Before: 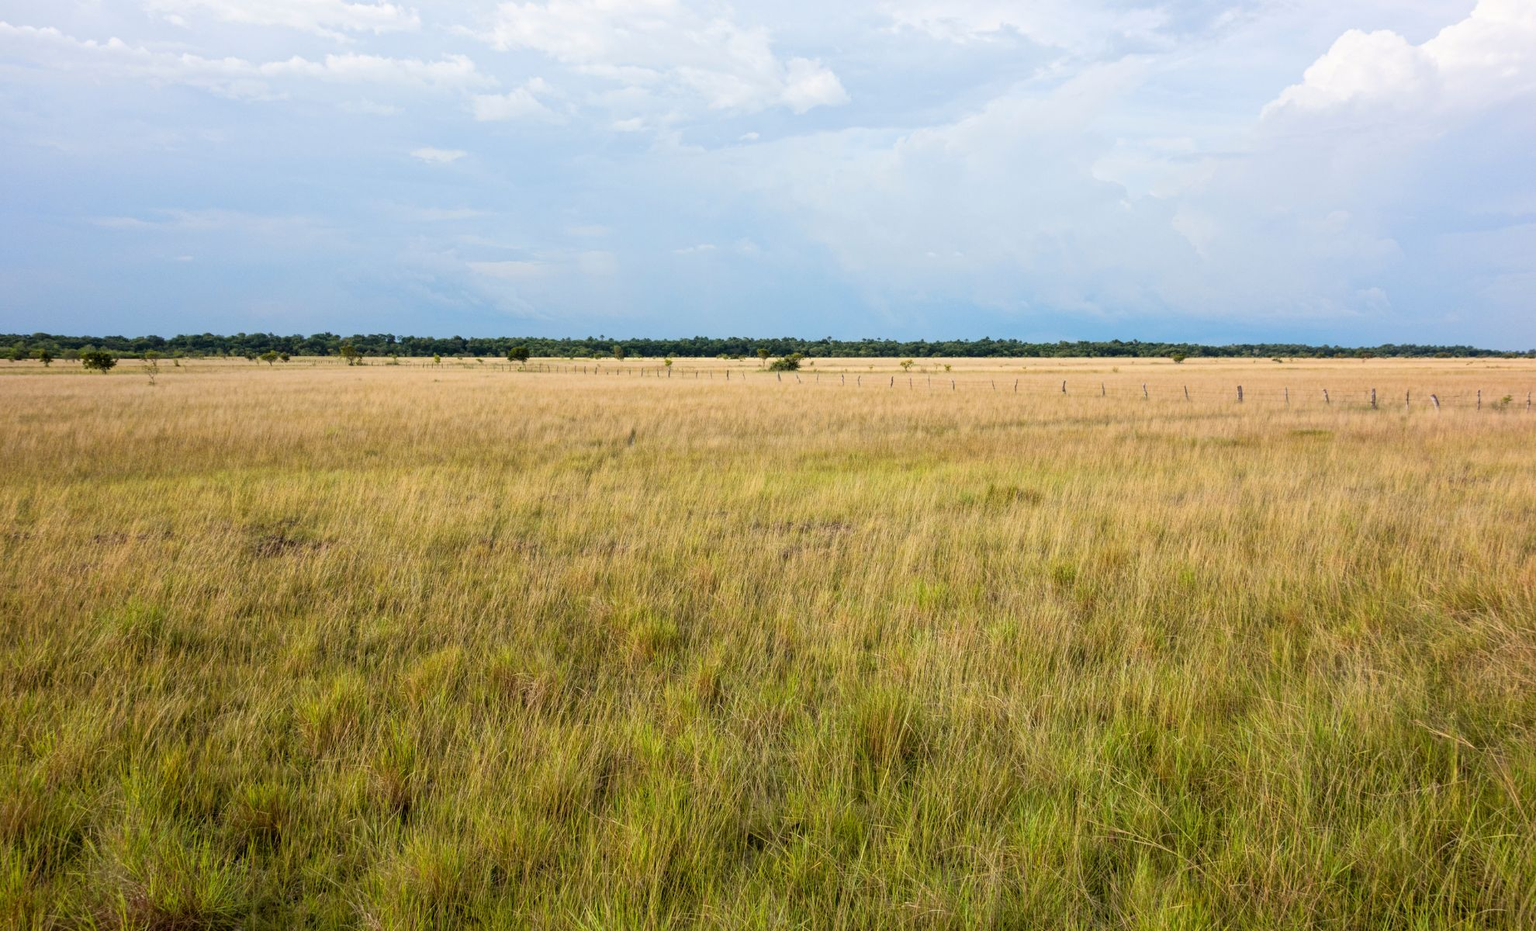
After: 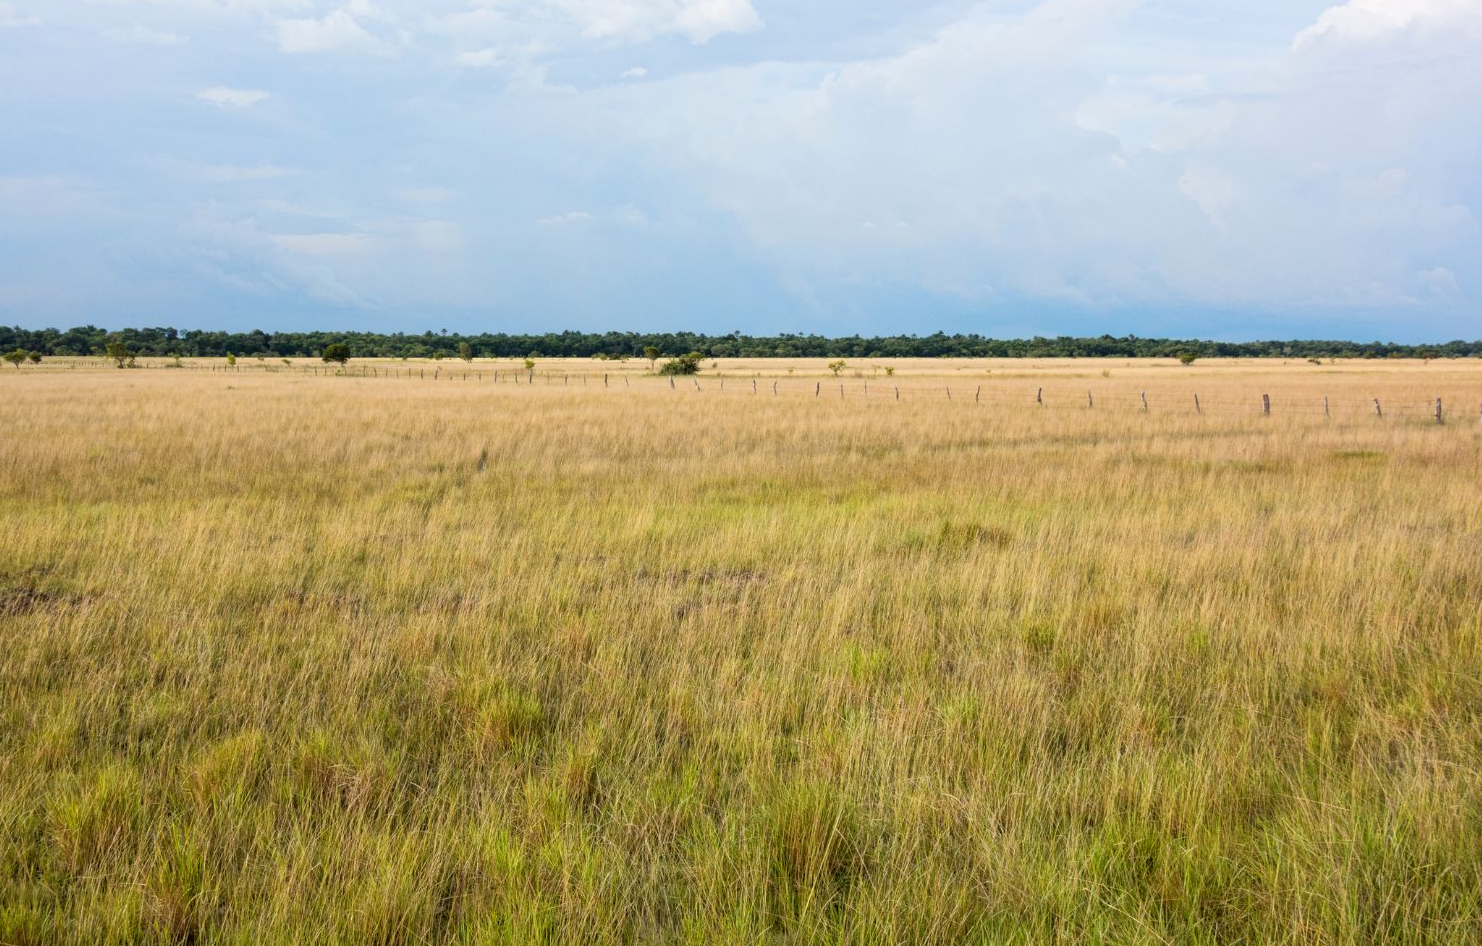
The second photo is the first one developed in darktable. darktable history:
crop: left 16.768%, top 8.653%, right 8.362%, bottom 12.485%
